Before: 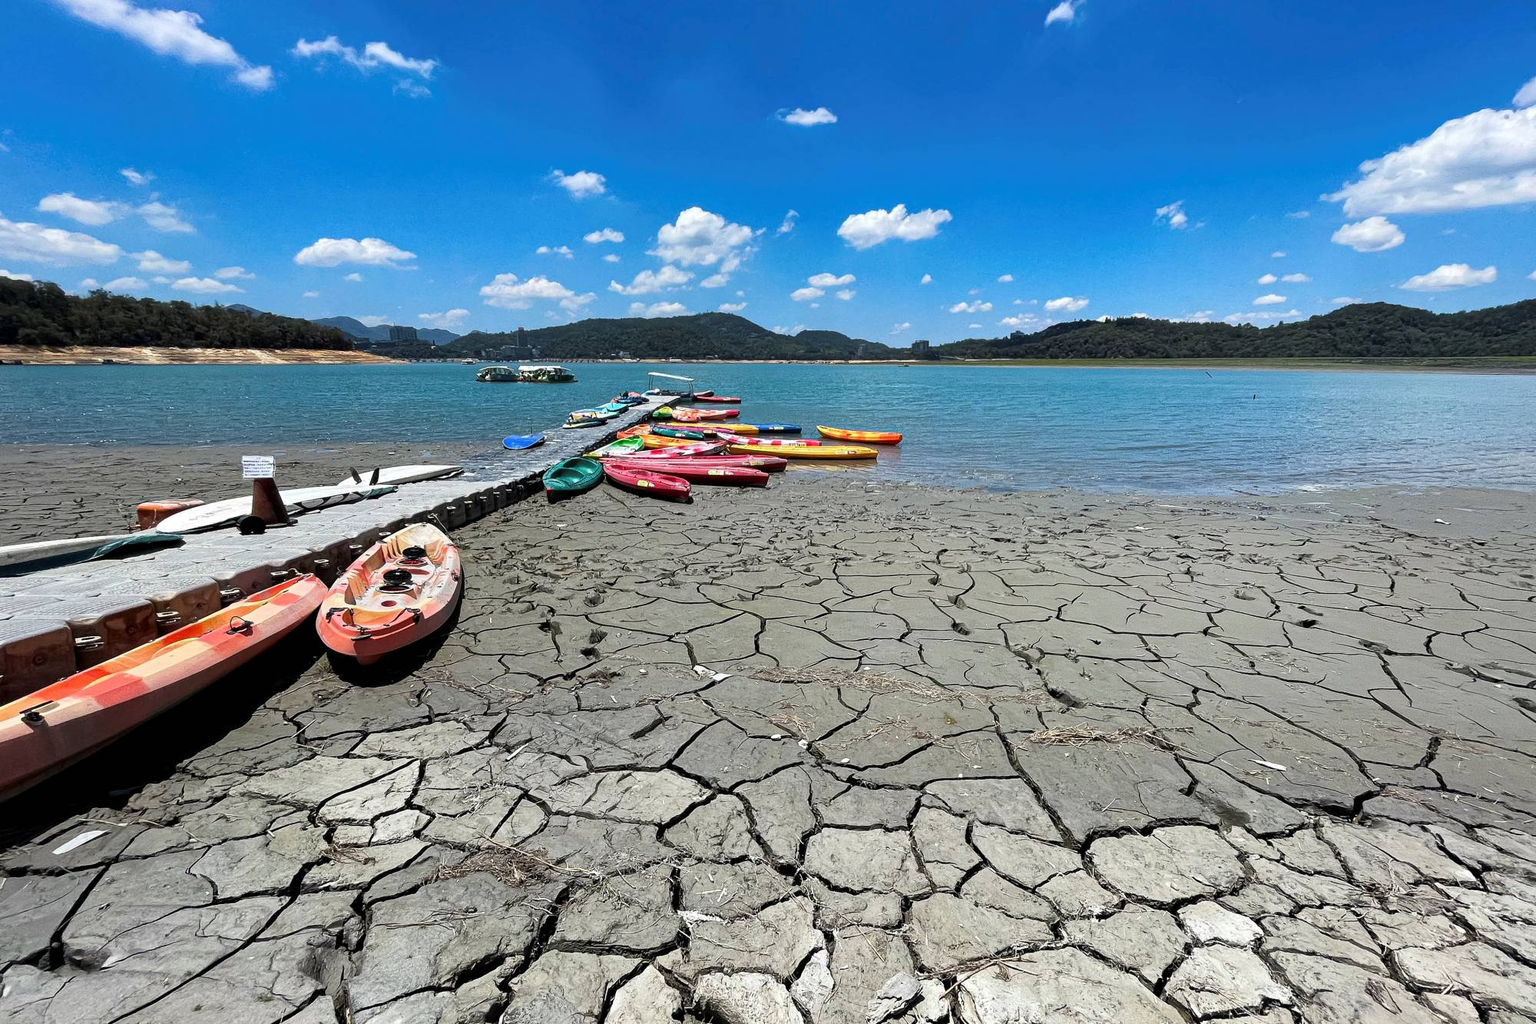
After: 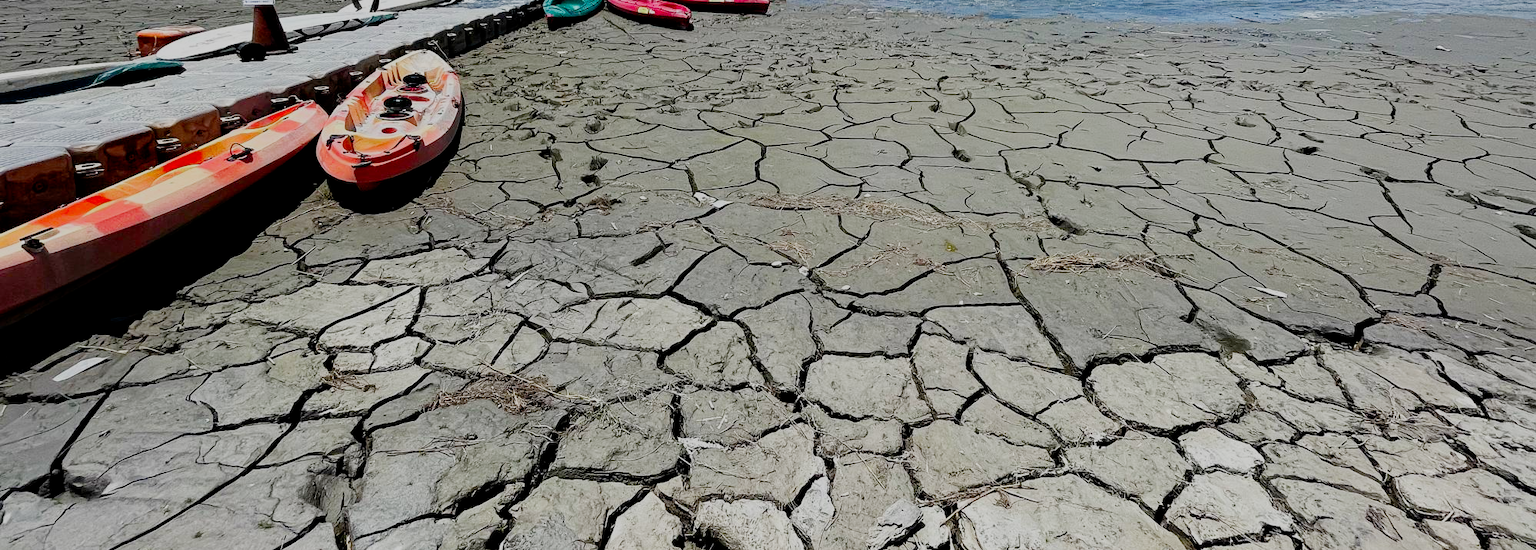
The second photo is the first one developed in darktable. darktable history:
crop and rotate: top 46.237%
filmic rgb: middle gray luminance 30%, black relative exposure -9 EV, white relative exposure 7 EV, threshold 6 EV, target black luminance 0%, hardness 2.94, latitude 2.04%, contrast 0.963, highlights saturation mix 5%, shadows ↔ highlights balance 12.16%, add noise in highlights 0, preserve chrominance no, color science v3 (2019), use custom middle-gray values true, iterations of high-quality reconstruction 0, contrast in highlights soft, enable highlight reconstruction true
contrast brightness saturation: brightness -0.02, saturation 0.35
exposure: black level correction 0, exposure 0.7 EV, compensate exposure bias true, compensate highlight preservation false
